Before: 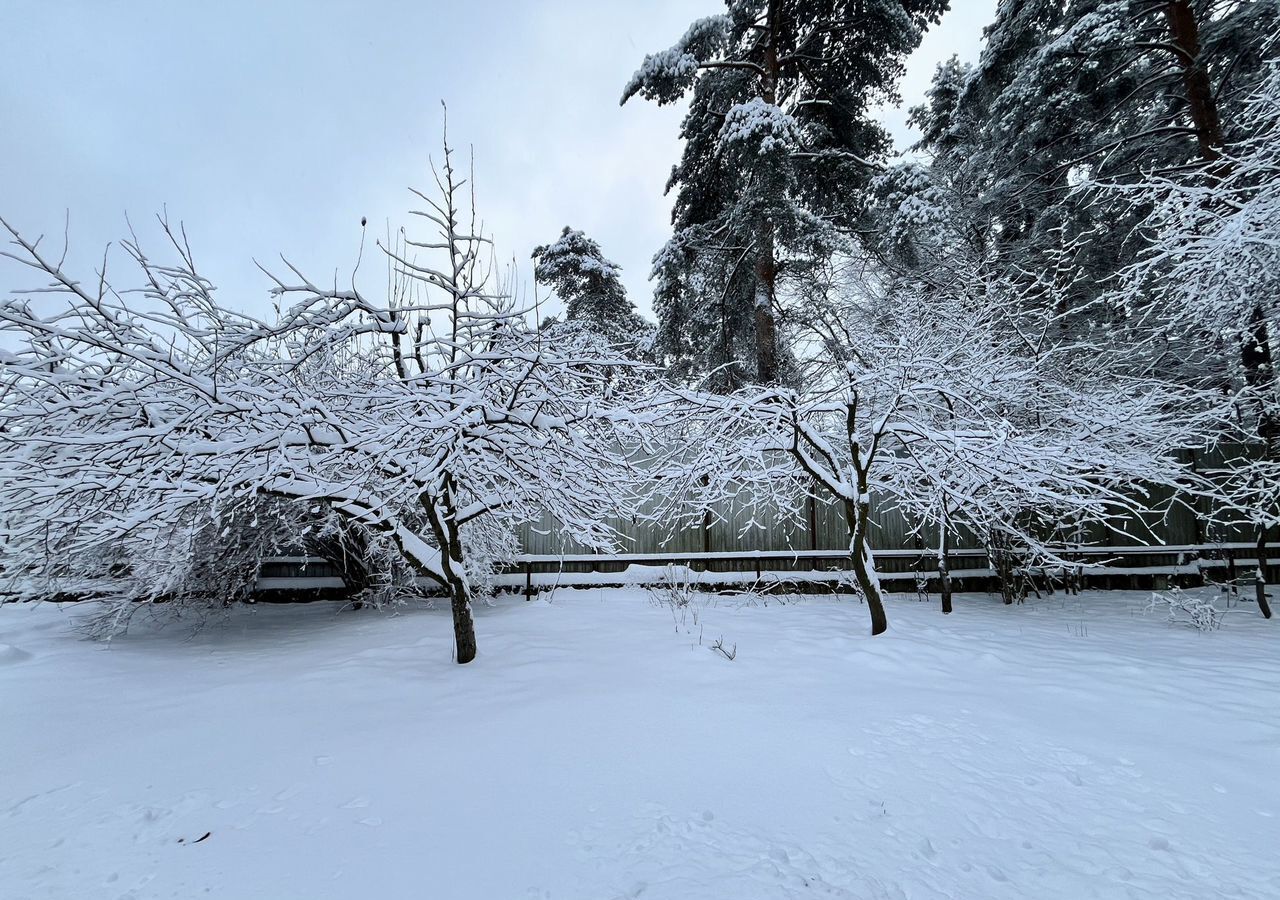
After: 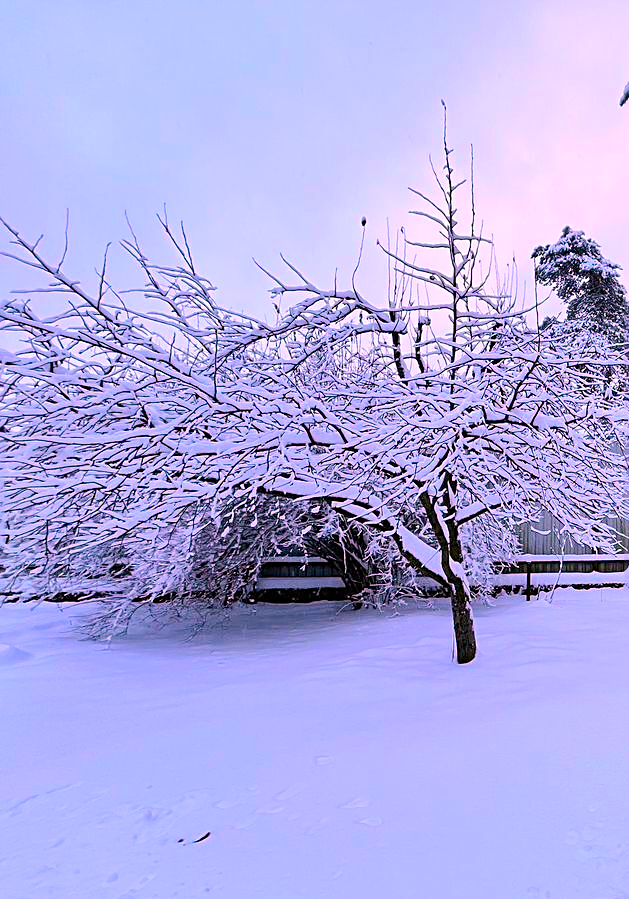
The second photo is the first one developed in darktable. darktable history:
color balance rgb: perceptual saturation grading › global saturation 25%, perceptual brilliance grading › mid-tones 10%, perceptual brilliance grading › shadows 15%, global vibrance 20%
crop and rotate: left 0%, top 0%, right 50.845%
sharpen: on, module defaults
color correction: highlights a* 19.5, highlights b* -11.53, saturation 1.69
